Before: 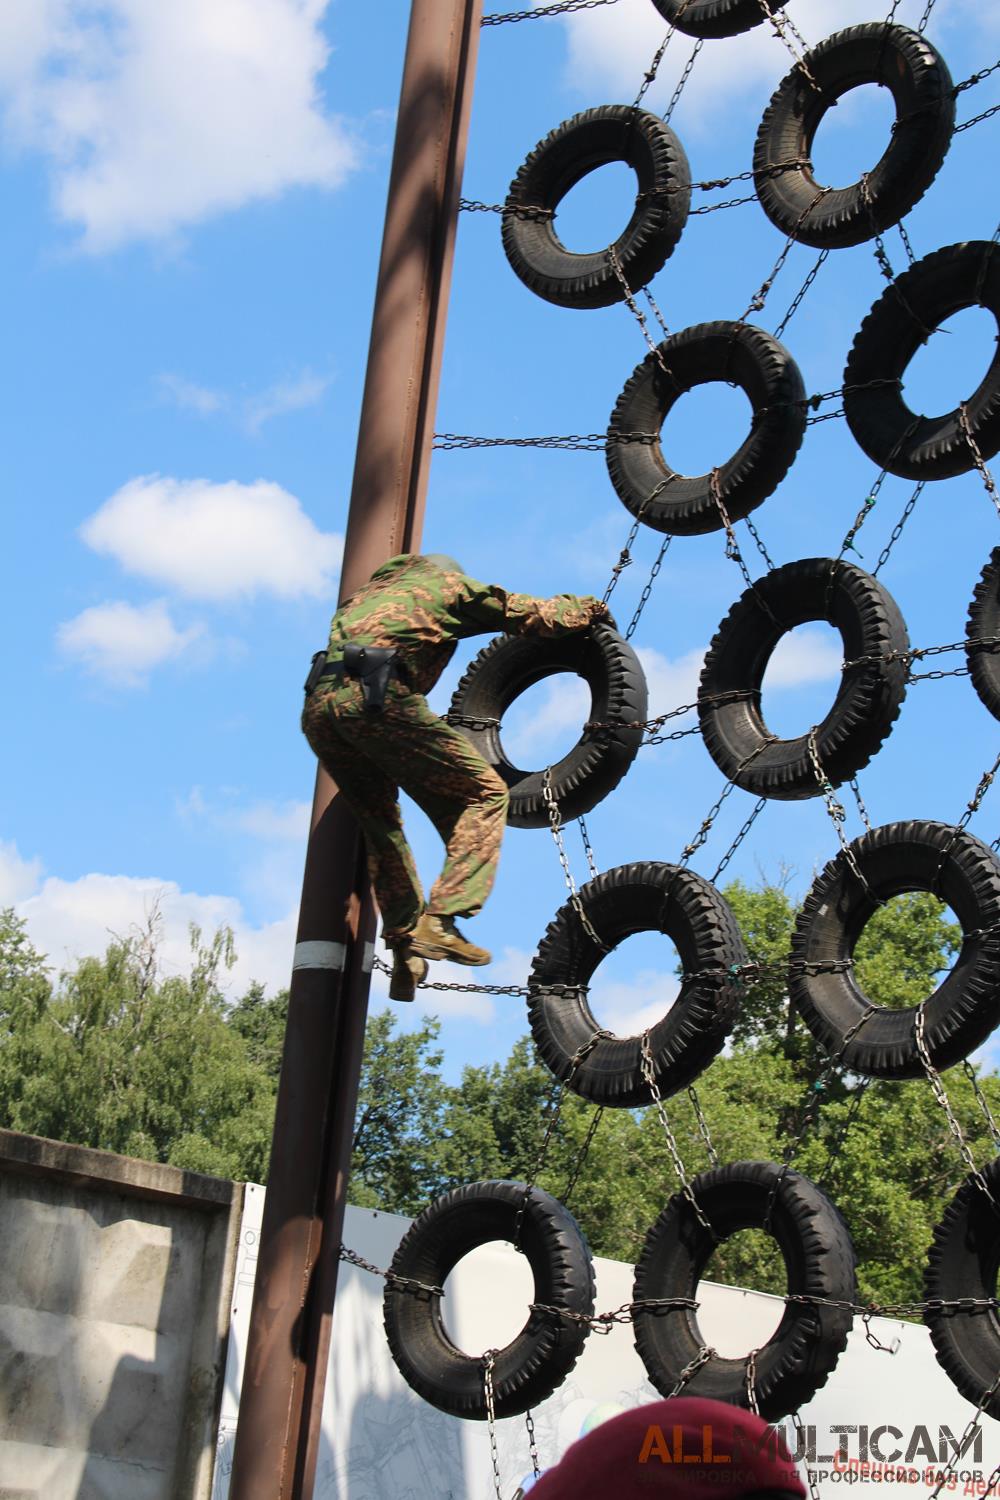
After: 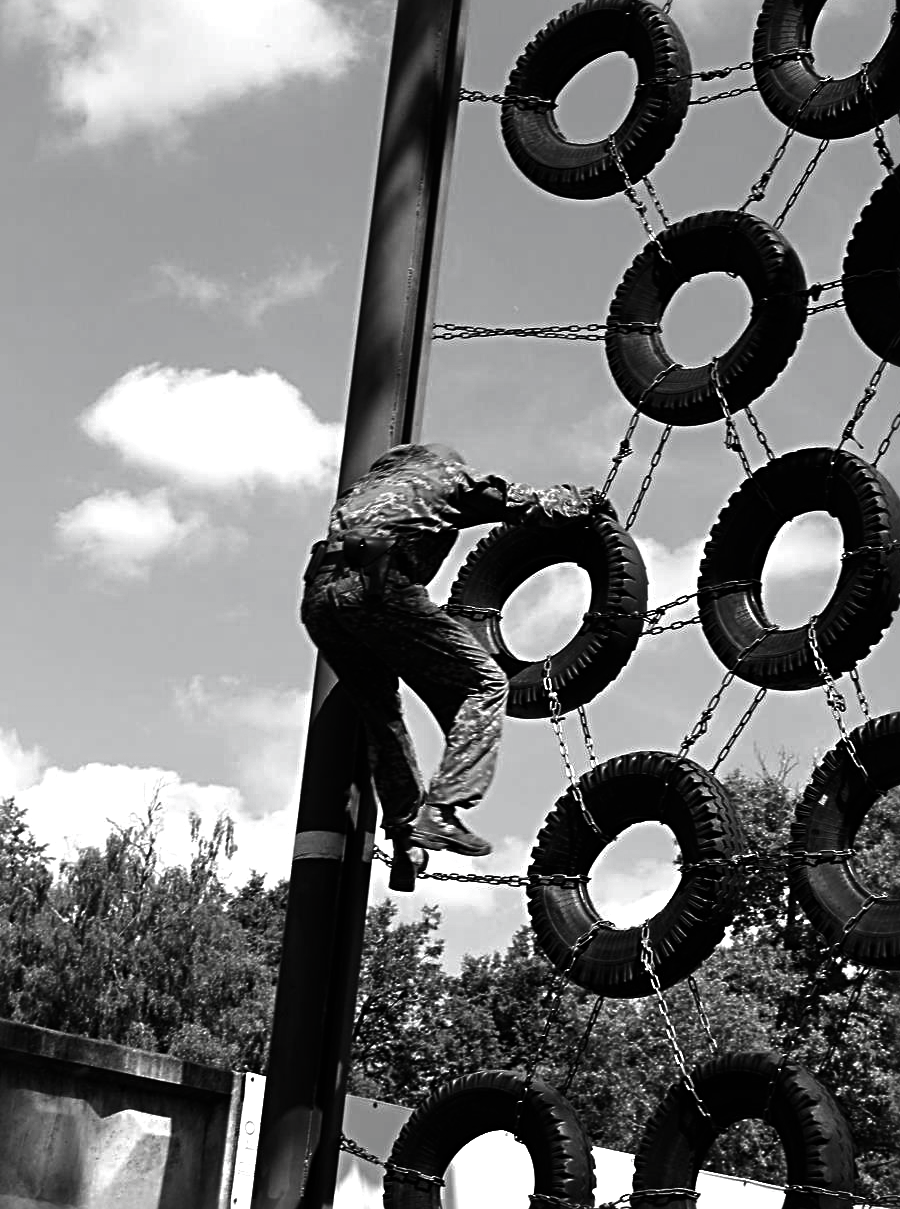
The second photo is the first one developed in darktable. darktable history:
contrast brightness saturation: contrast -0.038, brightness -0.575, saturation -0.981
crop: top 7.392%, right 9.901%, bottom 11.981%
exposure: black level correction -0.001, exposure 0.541 EV, compensate highlight preservation false
sharpen: radius 3.961
